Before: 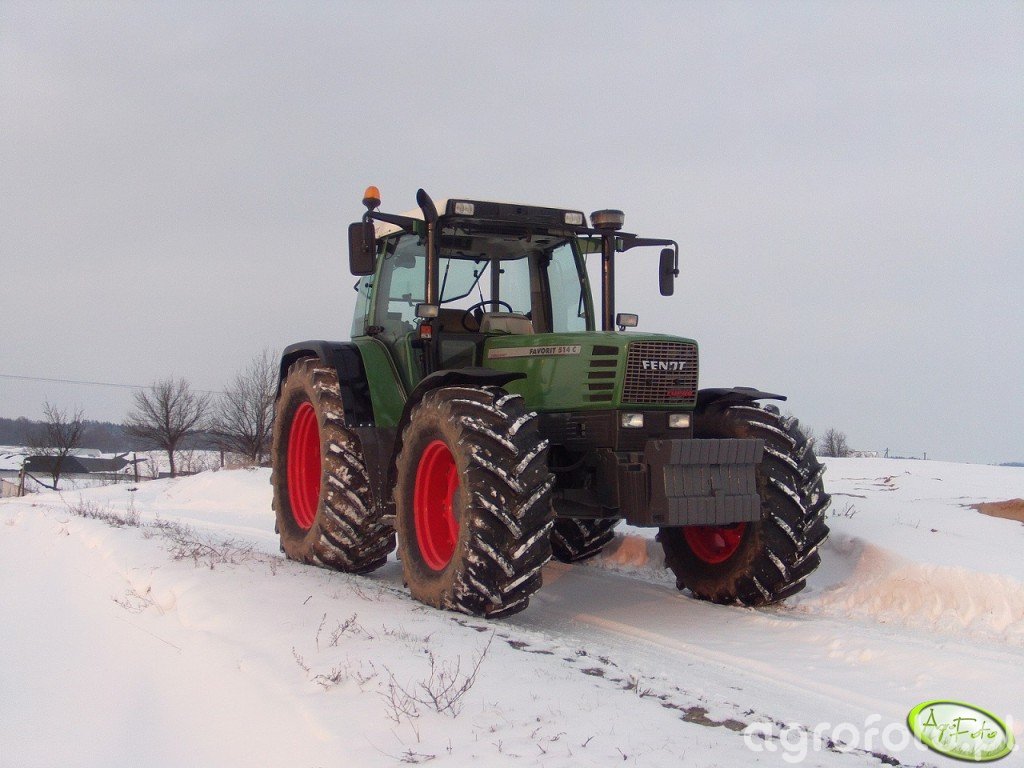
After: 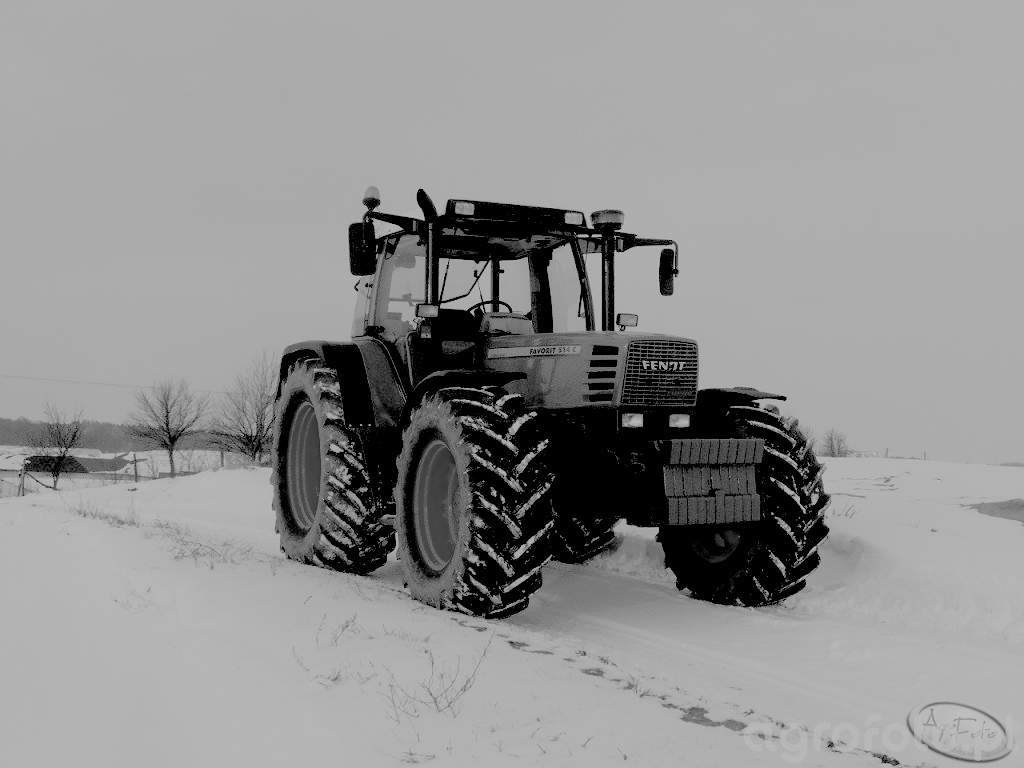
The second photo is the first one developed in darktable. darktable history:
monochrome: on, module defaults
exposure: black level correction 0.035, exposure 0.9 EV, compensate highlight preservation false
filmic rgb: white relative exposure 8 EV, threshold 3 EV, structure ↔ texture 100%, target black luminance 0%, hardness 2.44, latitude 76.53%, contrast 0.562, shadows ↔ highlights balance 0%, preserve chrominance no, color science v4 (2020), iterations of high-quality reconstruction 10, type of noise poissonian, enable highlight reconstruction true
